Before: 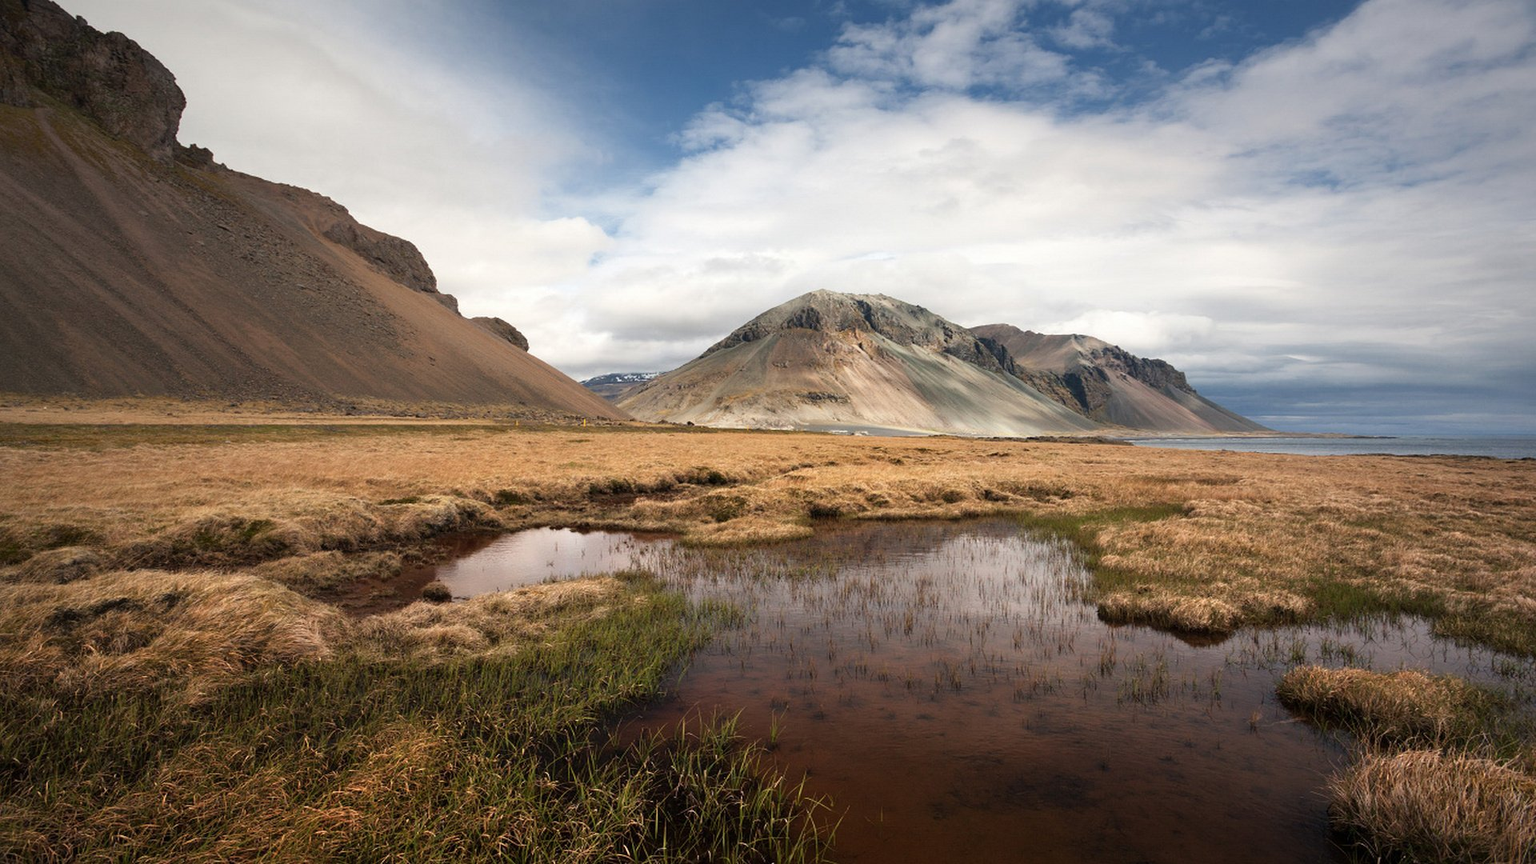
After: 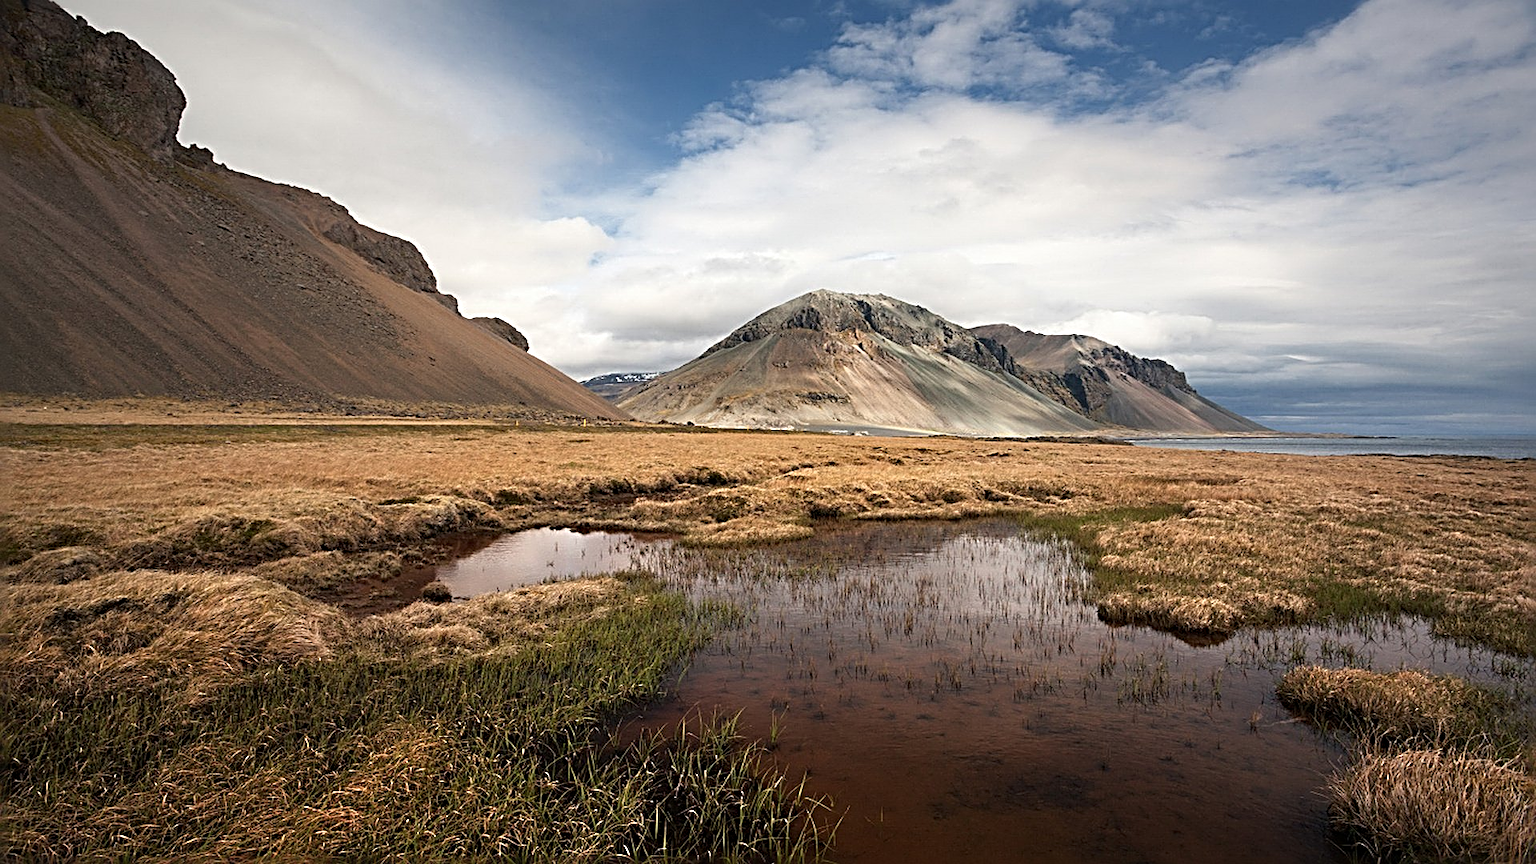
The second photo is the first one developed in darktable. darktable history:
sharpen: radius 3.742, amount 0.945
